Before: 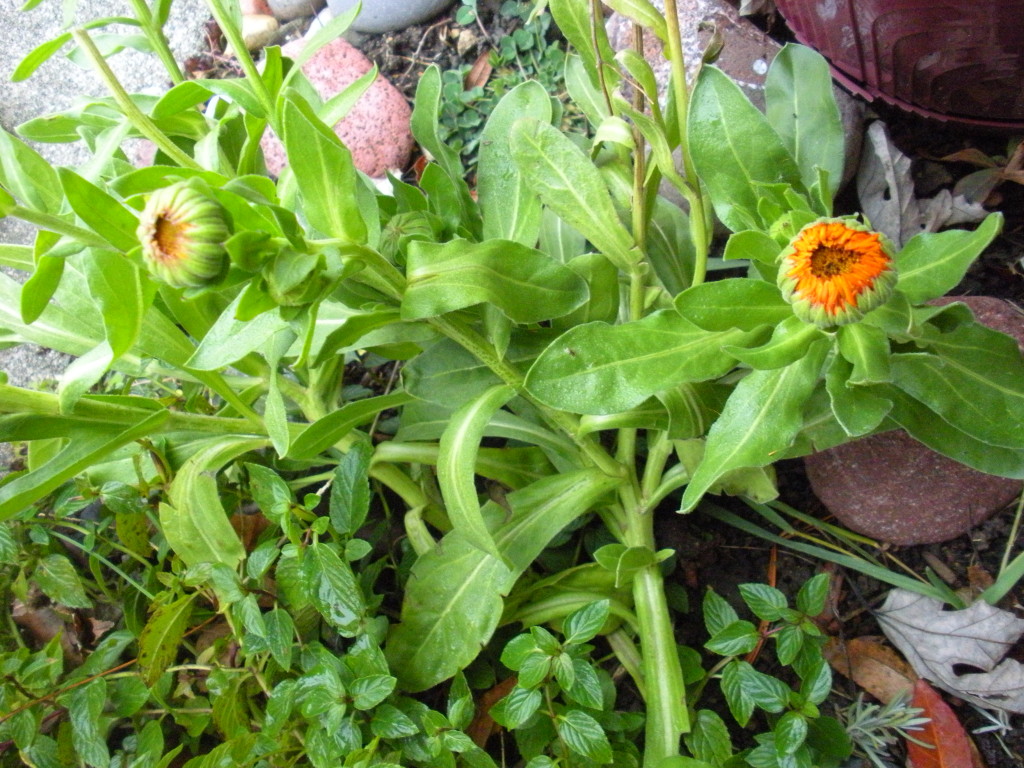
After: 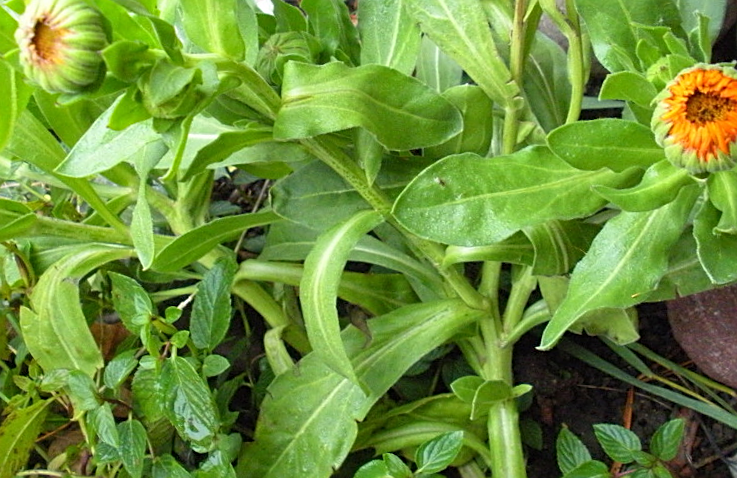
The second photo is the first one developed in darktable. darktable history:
sharpen: on, module defaults
crop and rotate: angle -3.6°, left 9.858%, top 20.535%, right 12.184%, bottom 12.028%
